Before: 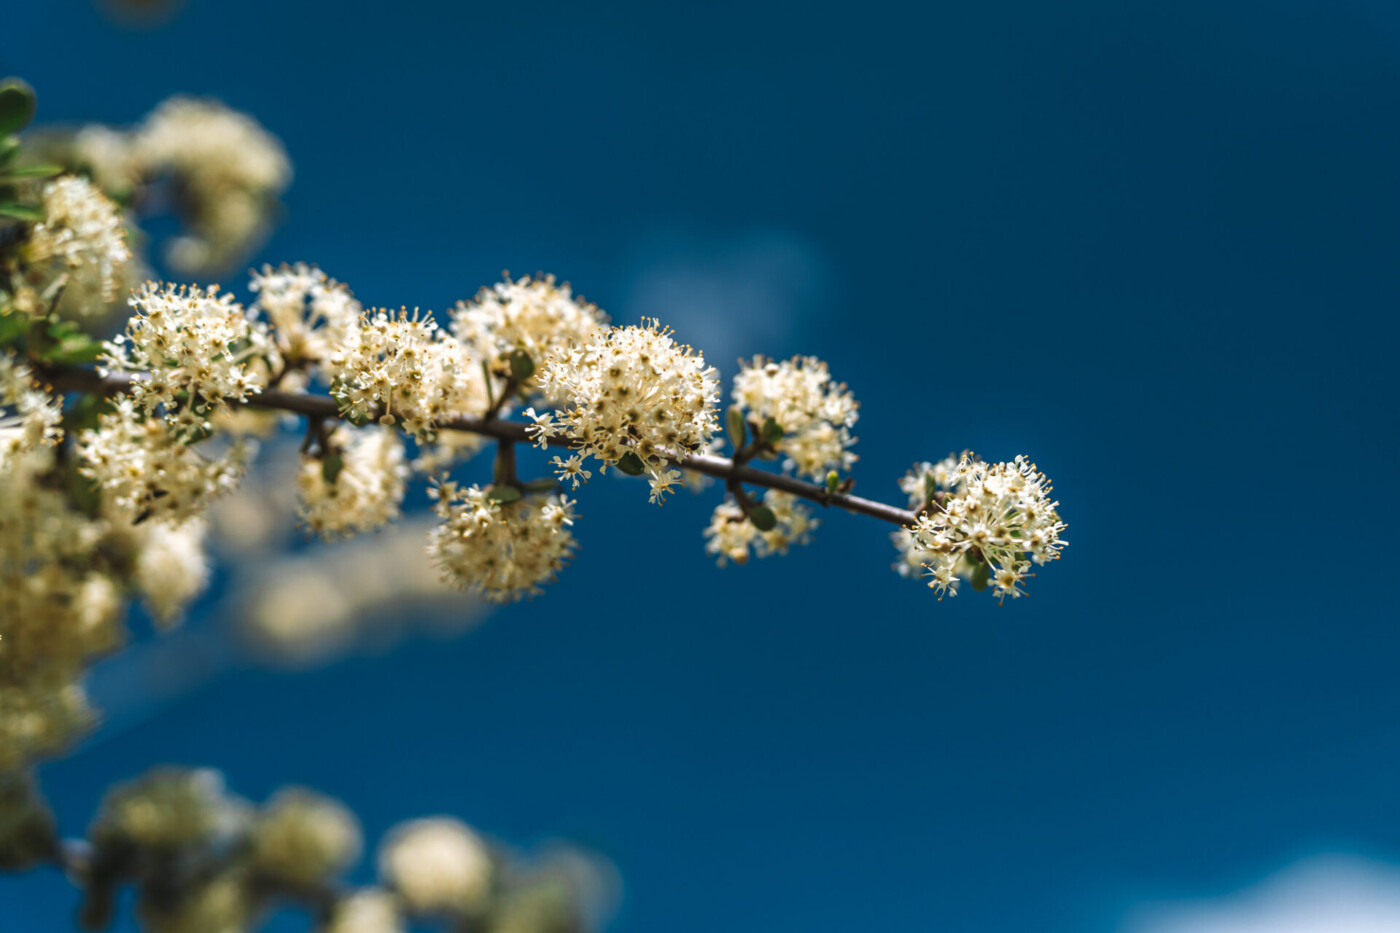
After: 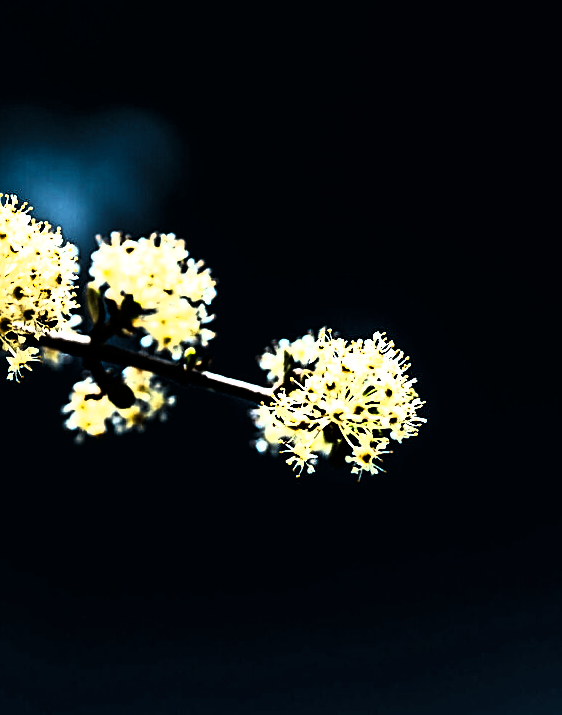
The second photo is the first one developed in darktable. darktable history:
contrast brightness saturation: contrast 0.186, brightness -0.233, saturation 0.12
exposure: black level correction 0, exposure 0.703 EV, compensate exposure bias true, compensate highlight preservation false
tone curve: curves: ch0 [(0, 0) (0.003, 0) (0.011, 0) (0.025, 0) (0.044, 0.001) (0.069, 0.003) (0.1, 0.003) (0.136, 0.006) (0.177, 0.014) (0.224, 0.056) (0.277, 0.128) (0.335, 0.218) (0.399, 0.346) (0.468, 0.512) (0.543, 0.713) (0.623, 0.898) (0.709, 0.987) (0.801, 0.99) (0.898, 0.99) (1, 1)], color space Lab, linked channels, preserve colors none
sharpen: amount 1.004
crop: left 45.861%, top 13.259%, right 13.957%, bottom 10.058%
